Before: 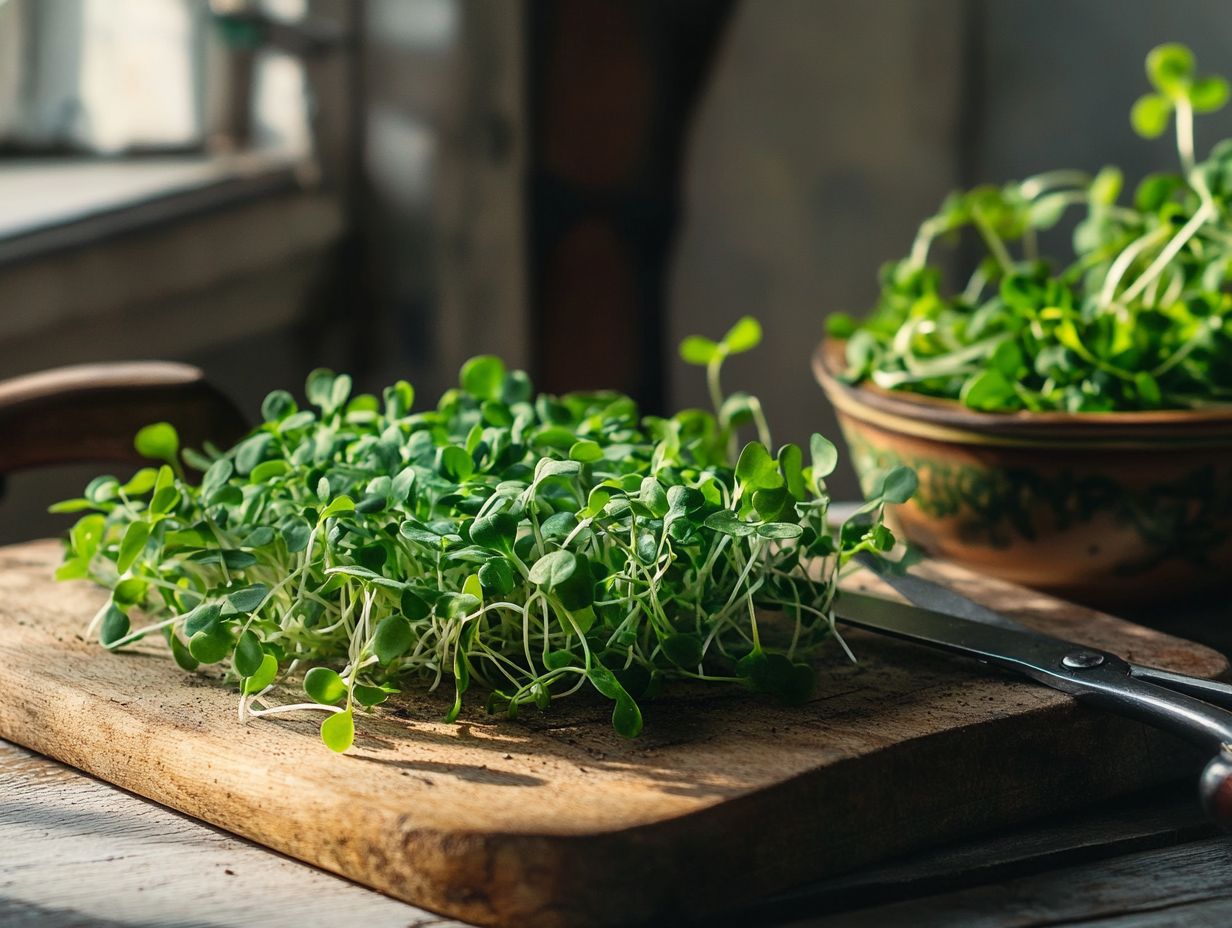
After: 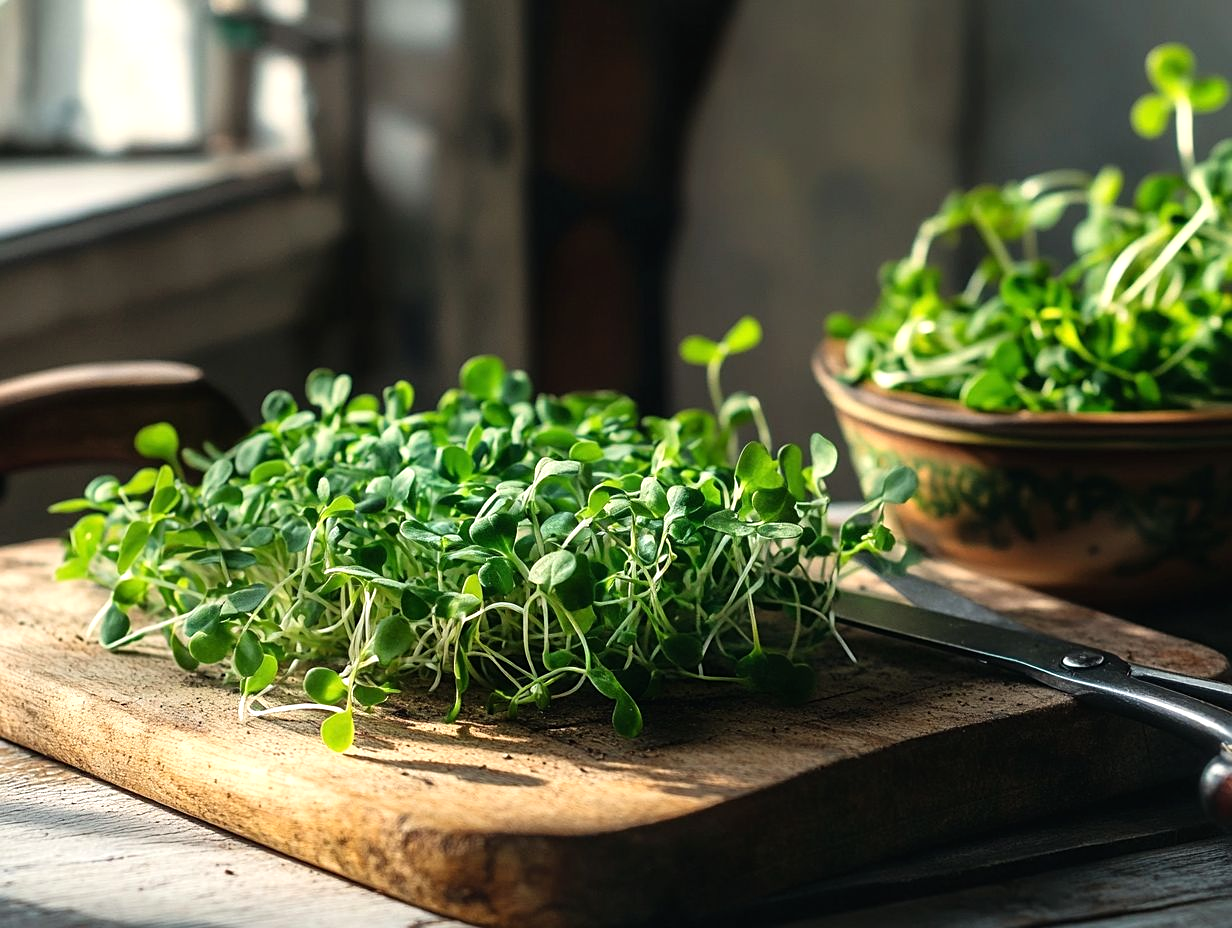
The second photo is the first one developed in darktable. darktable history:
sharpen: amount 0.212
tone equalizer: -8 EV -0.431 EV, -7 EV -0.41 EV, -6 EV -0.302 EV, -5 EV -0.26 EV, -3 EV 0.236 EV, -2 EV 0.34 EV, -1 EV 0.413 EV, +0 EV 0.444 EV
